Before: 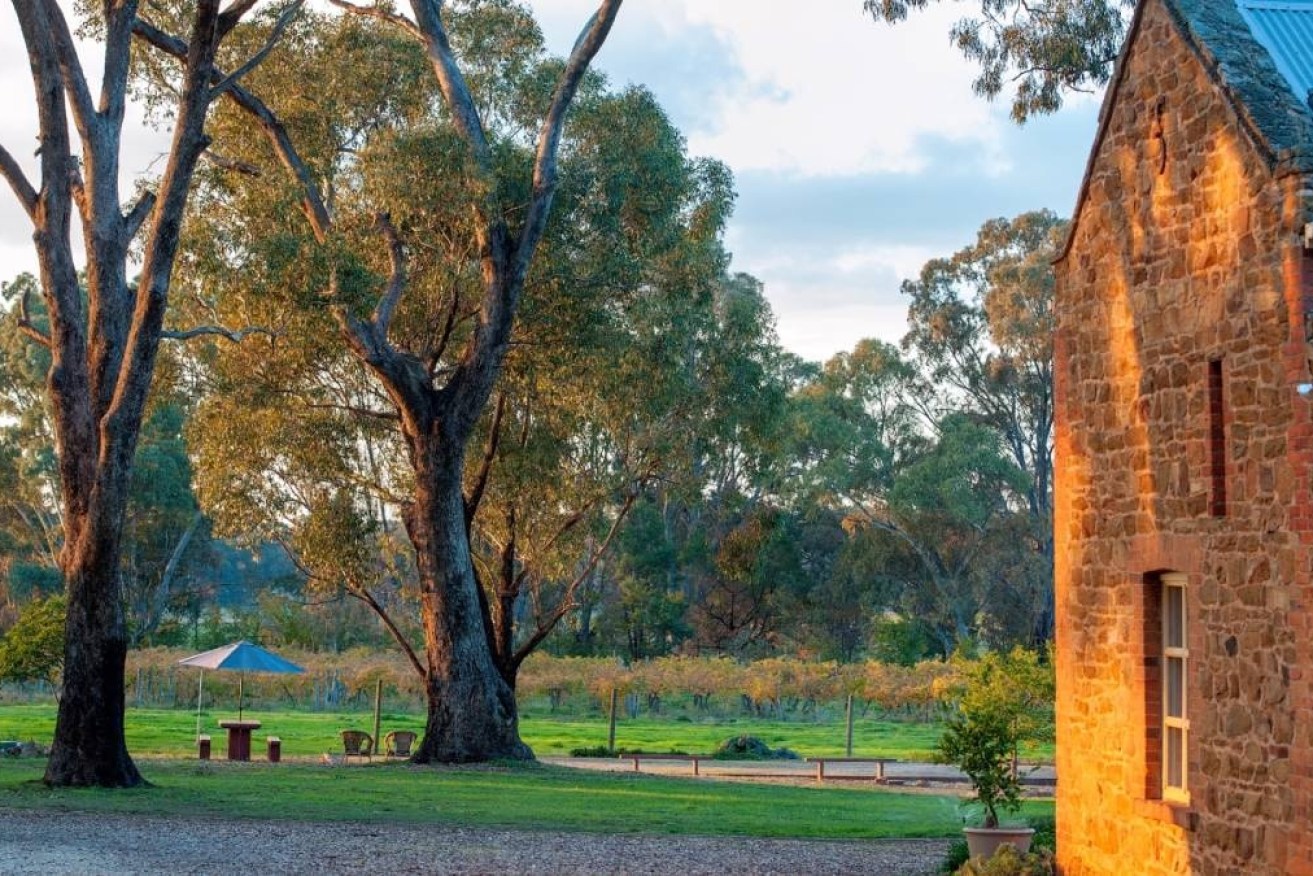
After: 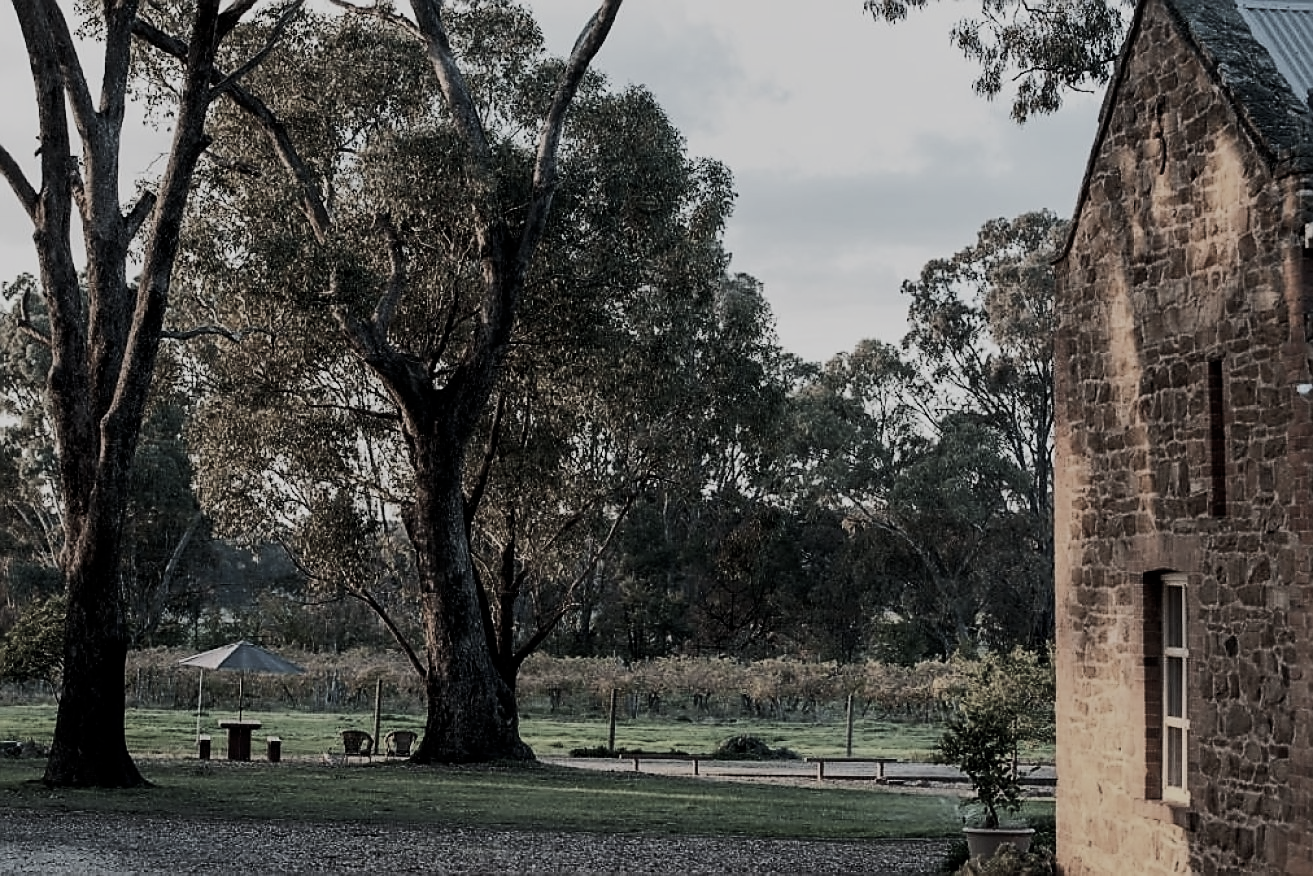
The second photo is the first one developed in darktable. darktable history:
sharpen: radius 1.404, amount 1.248, threshold 0.724
exposure: exposure -0.933 EV, compensate highlight preservation false
contrast brightness saturation: contrast 0.182, saturation 0.295
filmic rgb: black relative exposure -7.65 EV, white relative exposure 4.56 EV, threshold 3.04 EV, hardness 3.61, iterations of high-quality reconstruction 0, enable highlight reconstruction true
tone curve: curves: ch0 [(0, 0) (0.239, 0.248) (0.508, 0.606) (0.826, 0.855) (1, 0.945)]; ch1 [(0, 0) (0.401, 0.42) (0.442, 0.47) (0.492, 0.498) (0.511, 0.516) (0.555, 0.586) (0.681, 0.739) (1, 1)]; ch2 [(0, 0) (0.411, 0.433) (0.5, 0.504) (0.545, 0.574) (1, 1)], color space Lab, linked channels, preserve colors none
color correction: highlights b* -0.023, saturation 0.196
